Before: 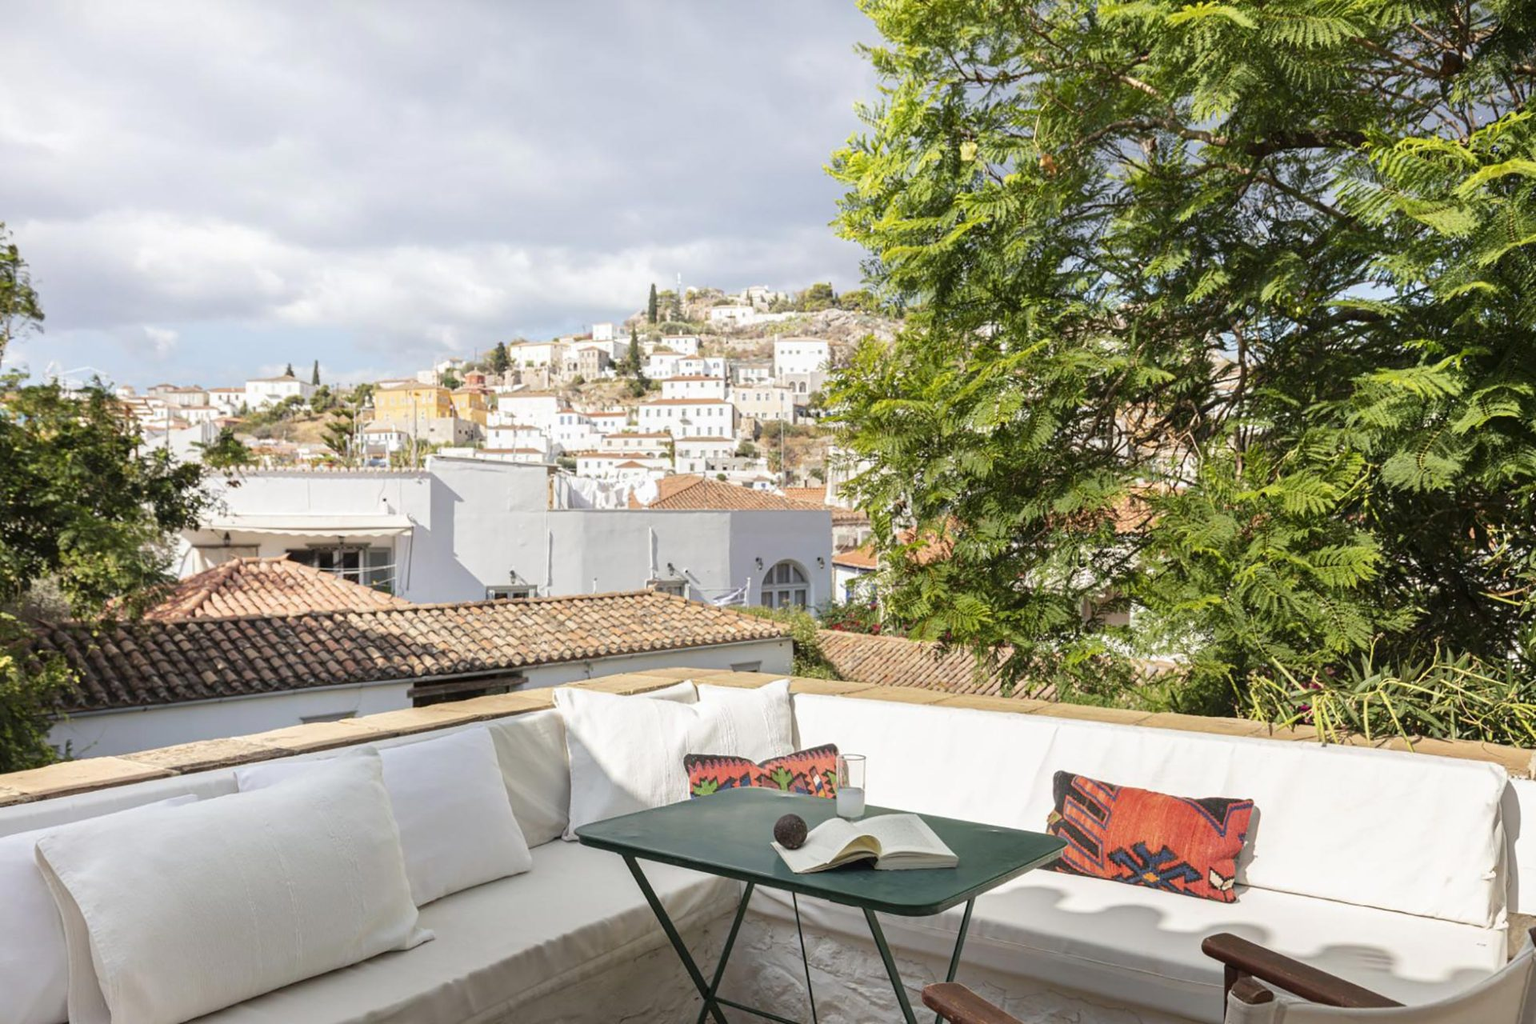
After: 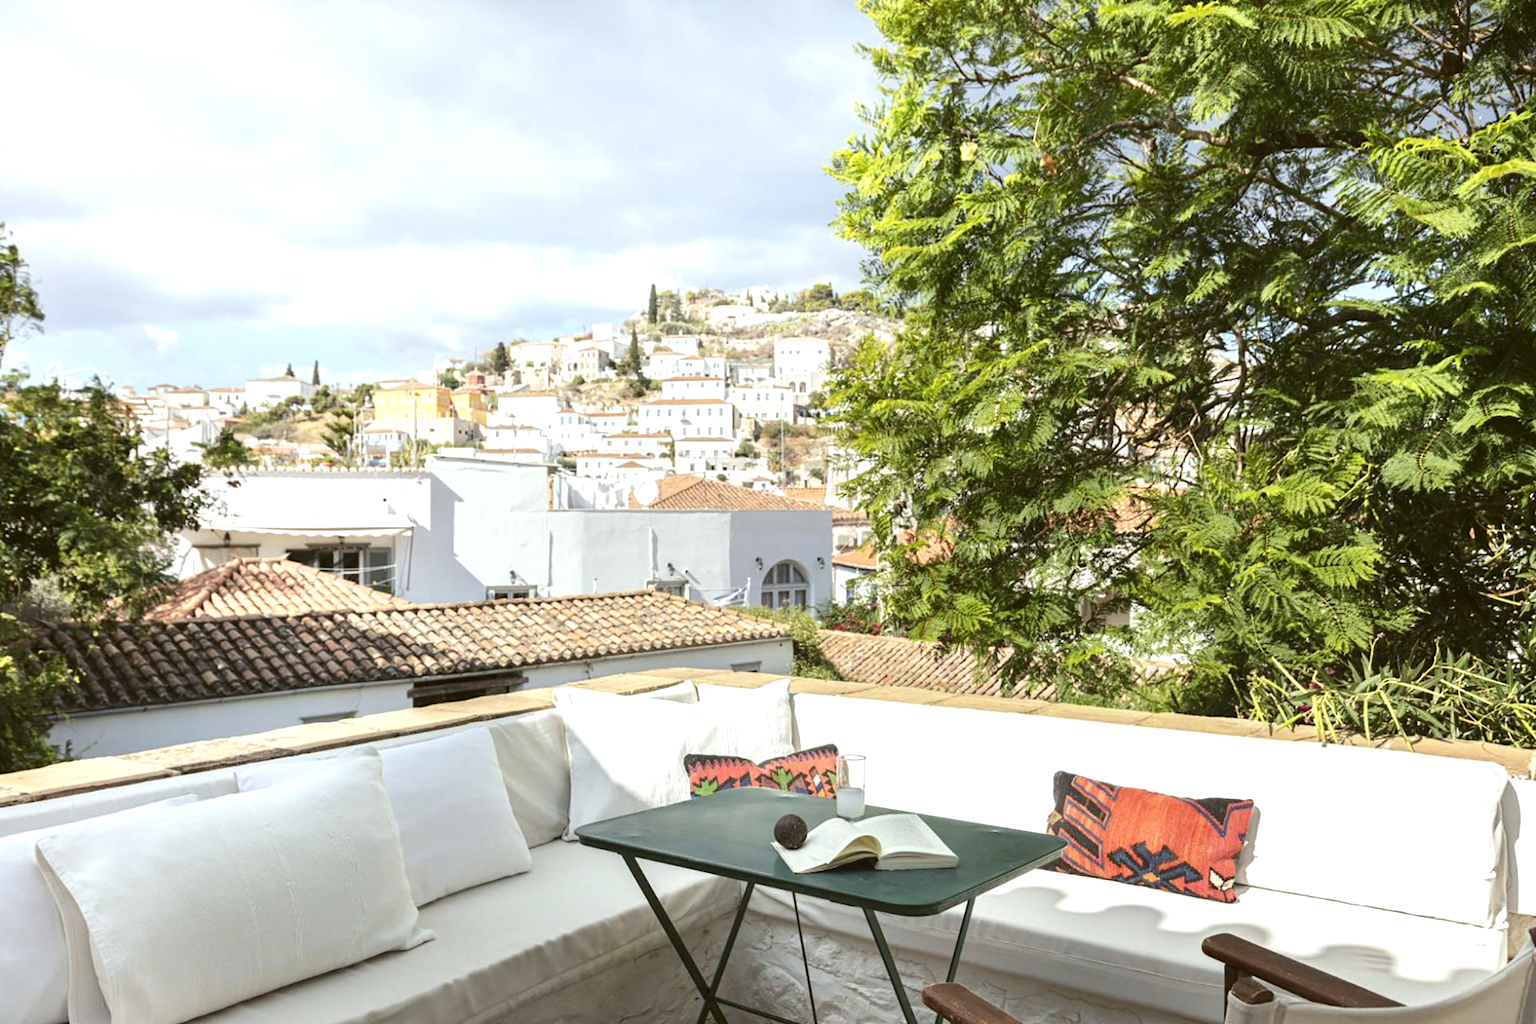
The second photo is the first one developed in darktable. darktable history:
tone equalizer: -8 EV -0.417 EV, -7 EV -0.389 EV, -6 EV -0.333 EV, -5 EV -0.222 EV, -3 EV 0.222 EV, -2 EV 0.333 EV, -1 EV 0.389 EV, +0 EV 0.417 EV, edges refinement/feathering 500, mask exposure compensation -1.57 EV, preserve details no
color balance: lift [1.004, 1.002, 1.002, 0.998], gamma [1, 1.007, 1.002, 0.993], gain [1, 0.977, 1.013, 1.023], contrast -3.64%
exposure: black level correction 0.001, exposure 0.191 EV, compensate highlight preservation false
